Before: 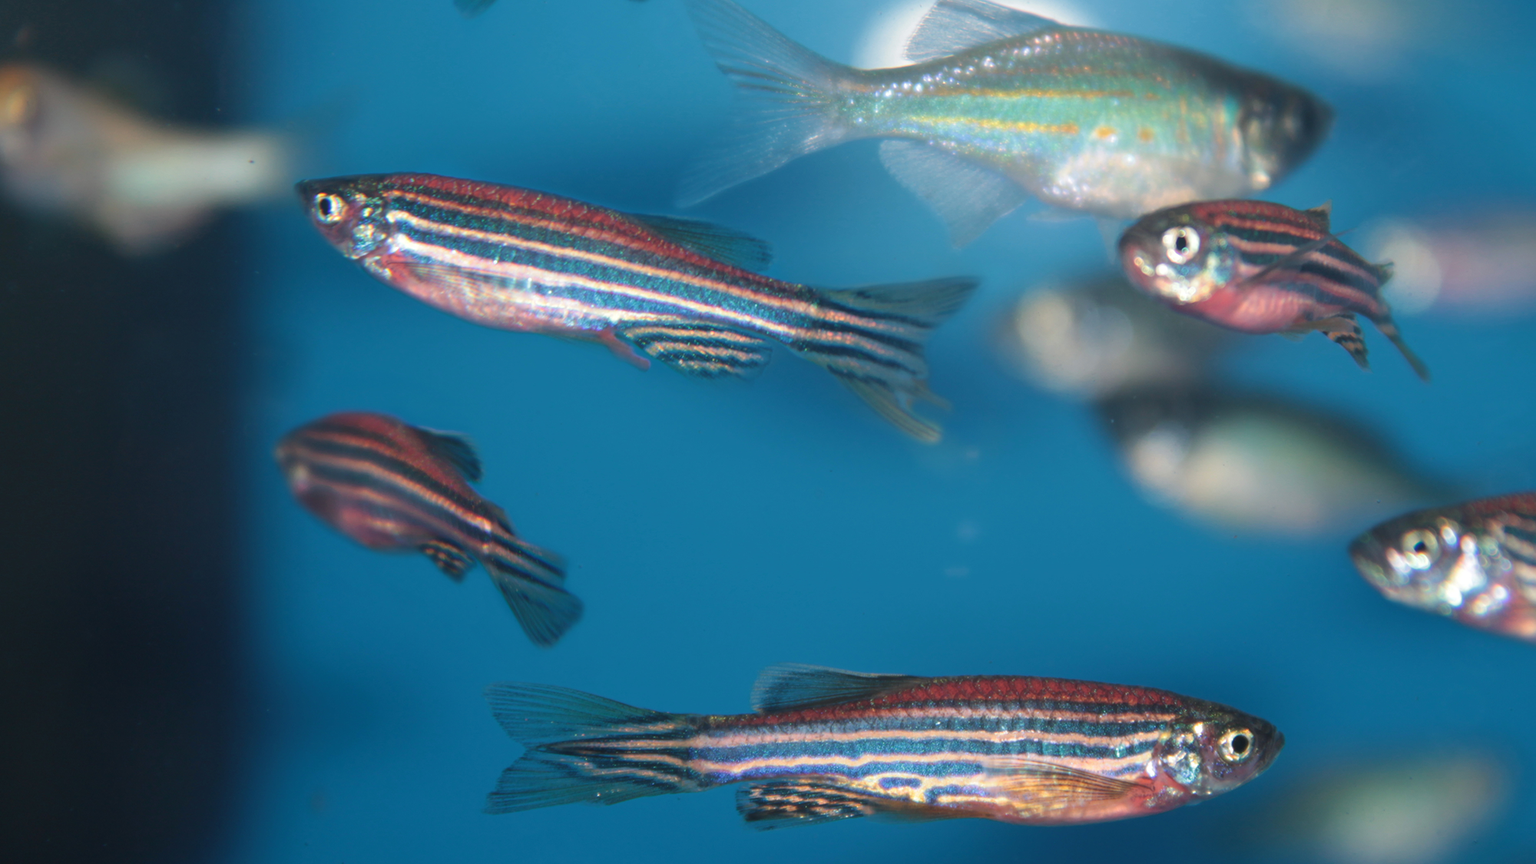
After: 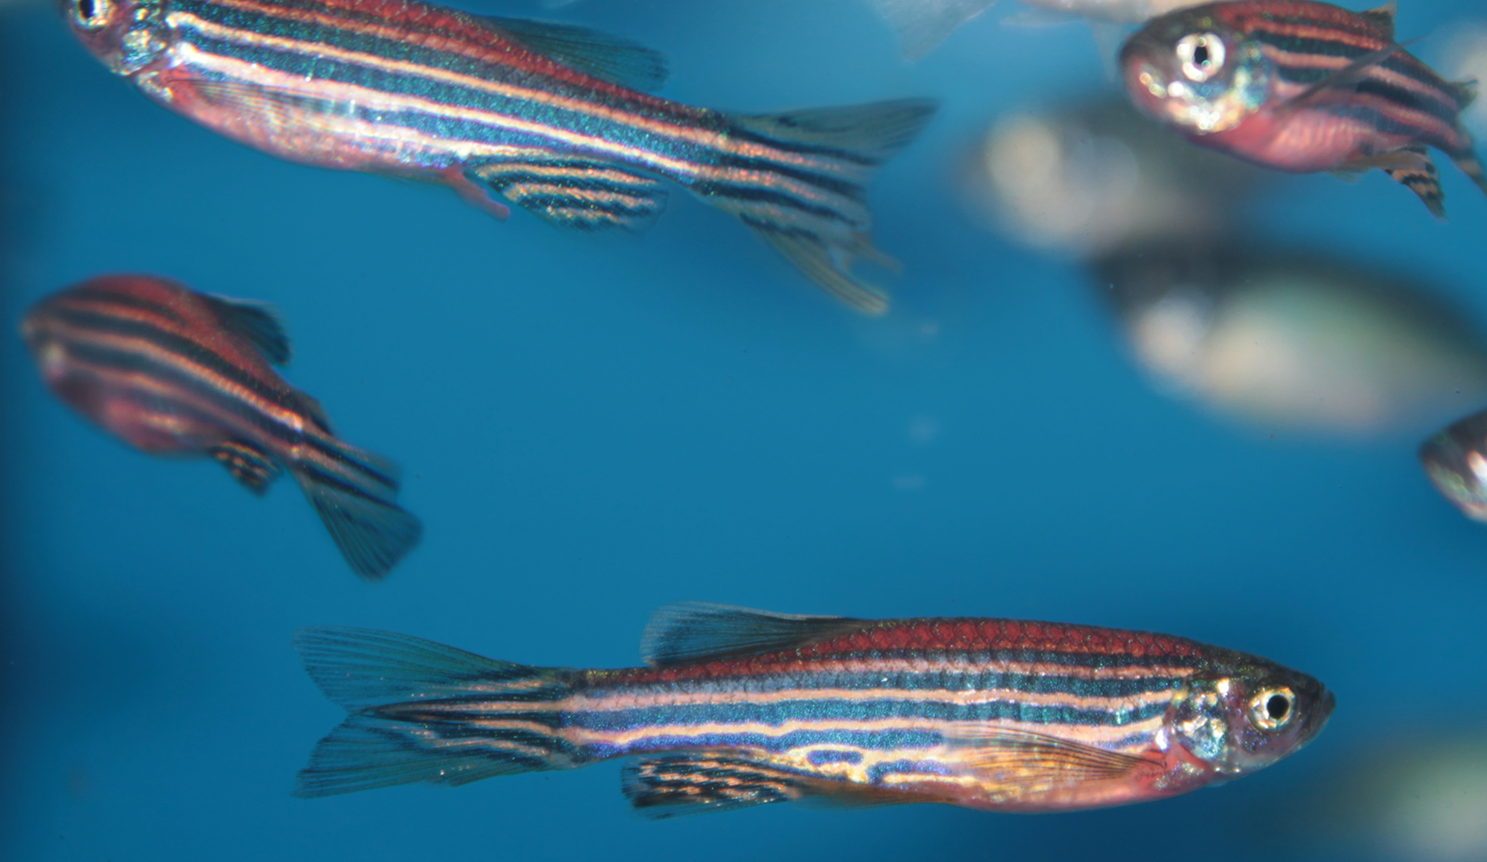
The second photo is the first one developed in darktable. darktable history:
crop: left 16.854%, top 23.323%, right 8.749%
